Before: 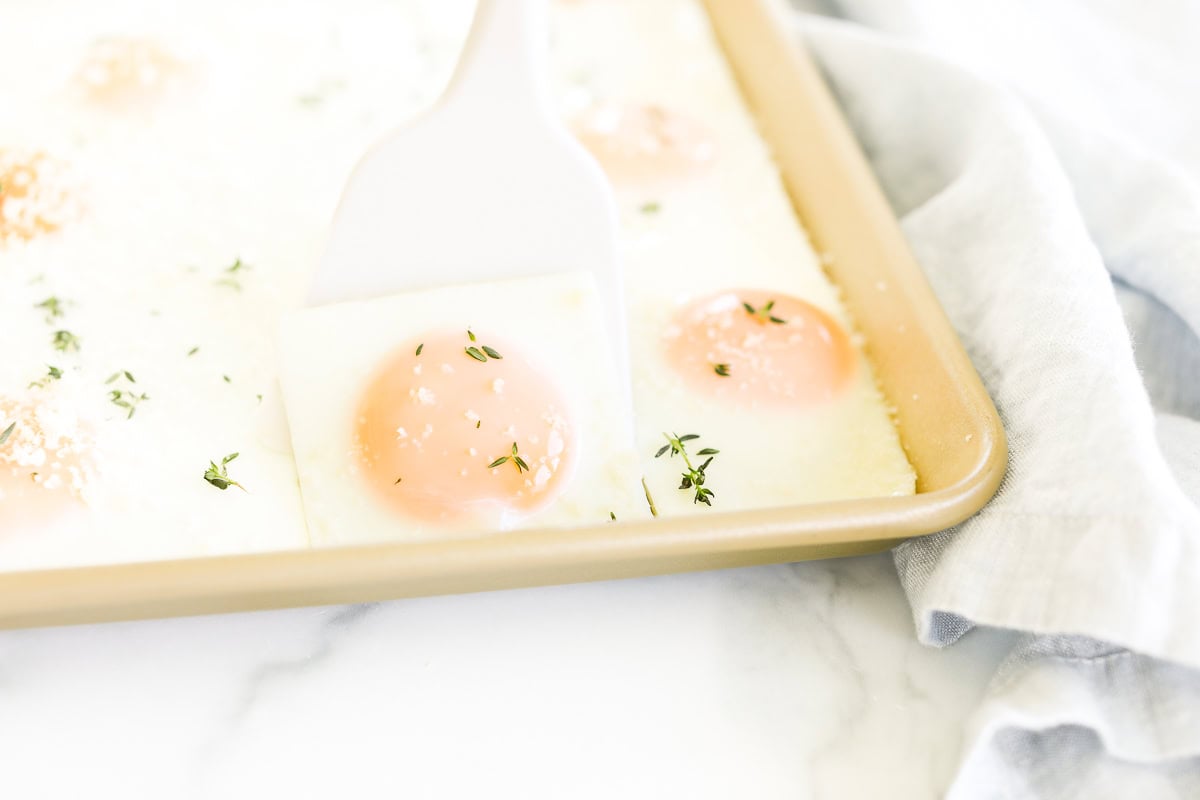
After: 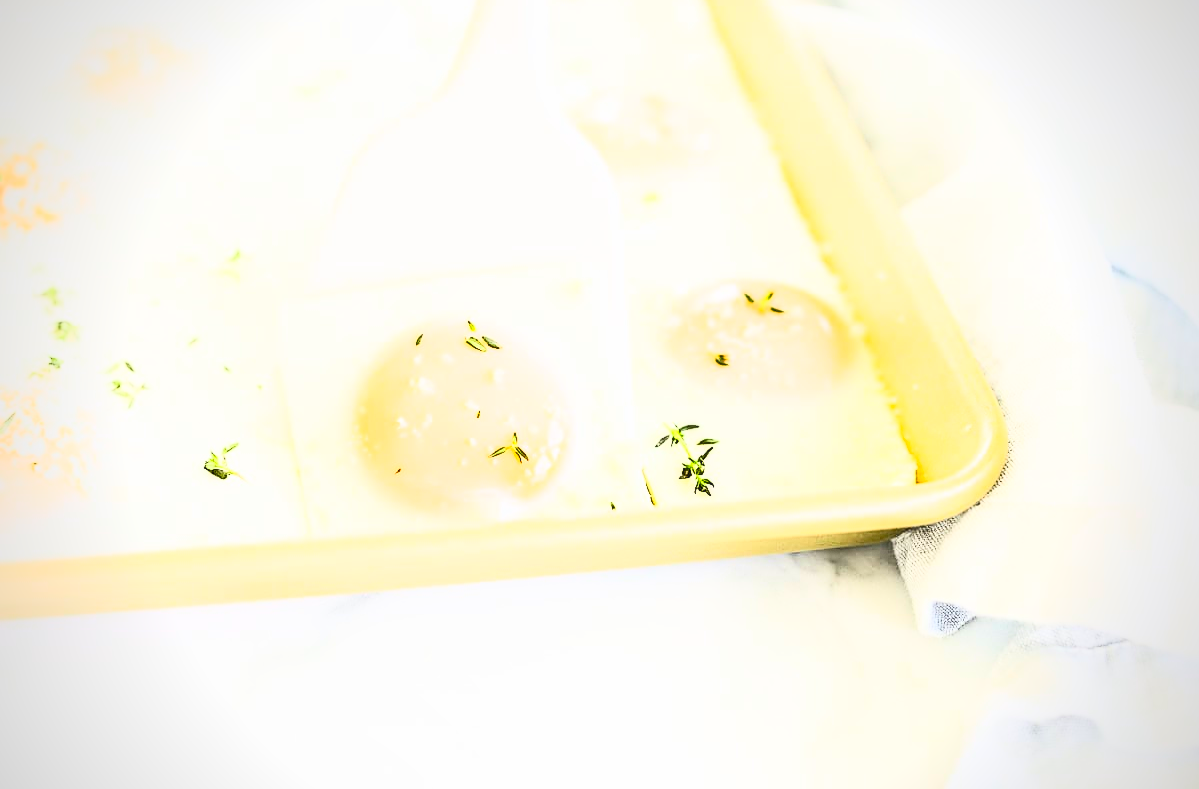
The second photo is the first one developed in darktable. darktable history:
sharpen: on, module defaults
crop: top 1.356%, right 0.083%
local contrast: detail 142%
filmic rgb: black relative exposure -7.9 EV, white relative exposure 4.11 EV, hardness 4.03, latitude 51.25%, contrast 1.012, shadows ↔ highlights balance 5.24%, contrast in shadows safe
contrast brightness saturation: contrast 0.825, brightness 0.596, saturation 0.597
vignetting: brightness -0.413, saturation -0.298
